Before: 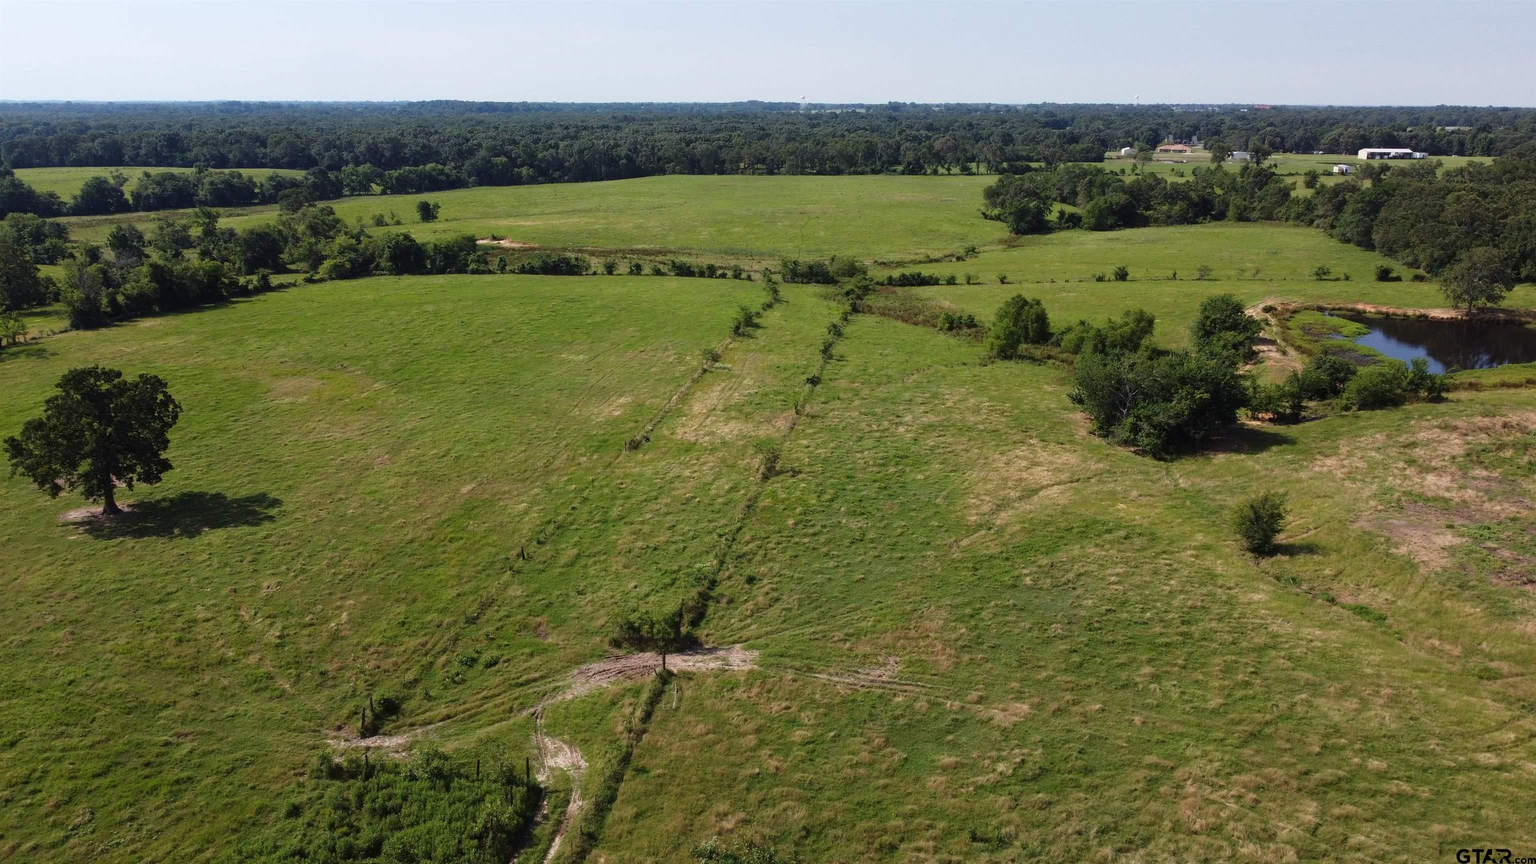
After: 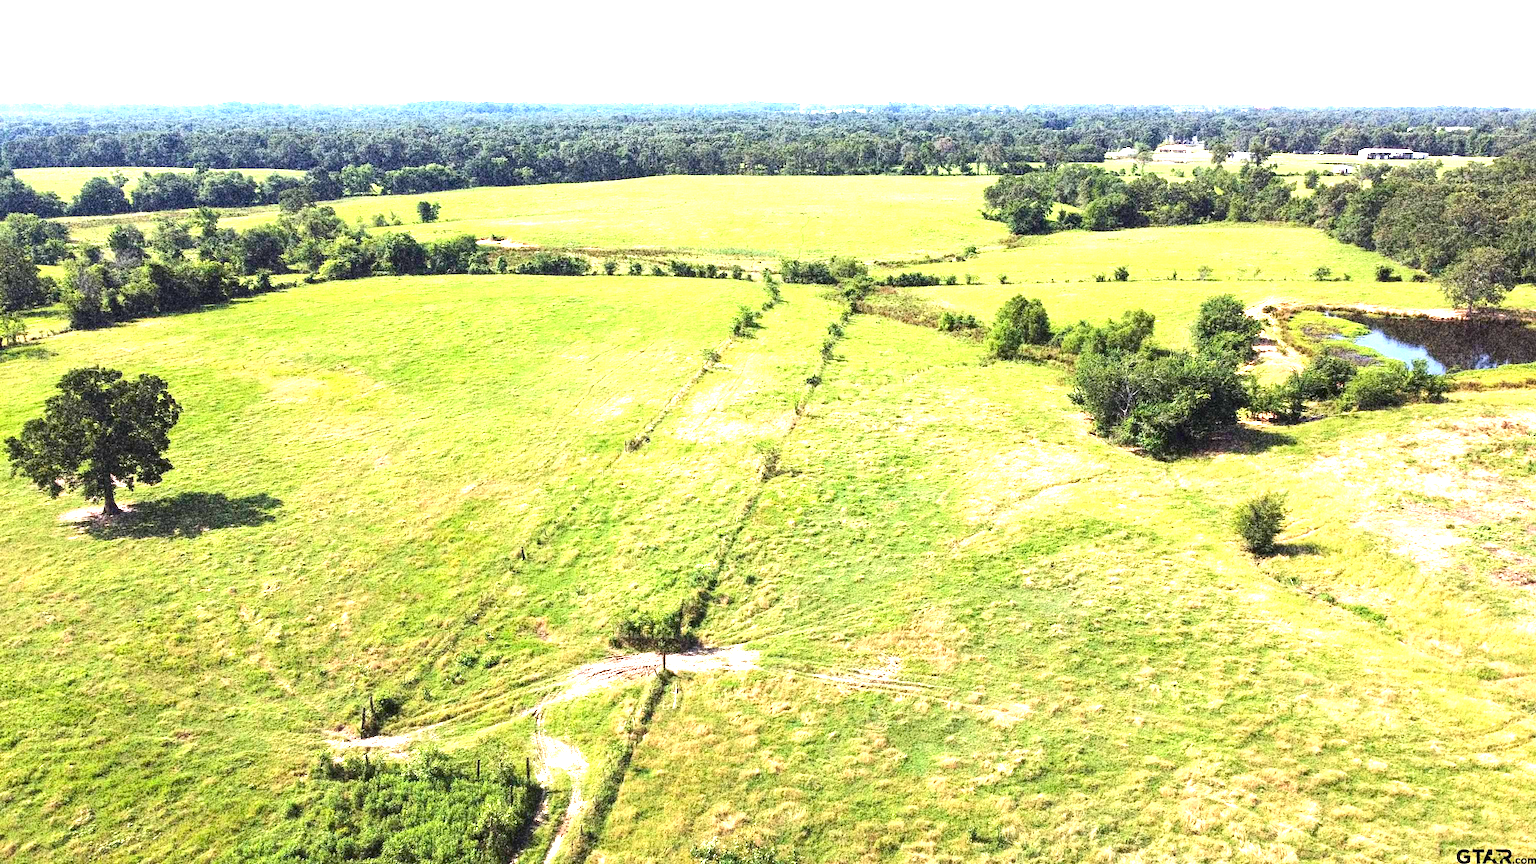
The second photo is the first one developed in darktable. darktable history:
exposure: black level correction 0.001, exposure 2.607 EV, compensate exposure bias true, compensate highlight preservation false
contrast equalizer: octaves 7, y [[0.6 ×6], [0.55 ×6], [0 ×6], [0 ×6], [0 ×6]], mix 0.15
grain: coarseness 30.02 ISO, strength 100%
